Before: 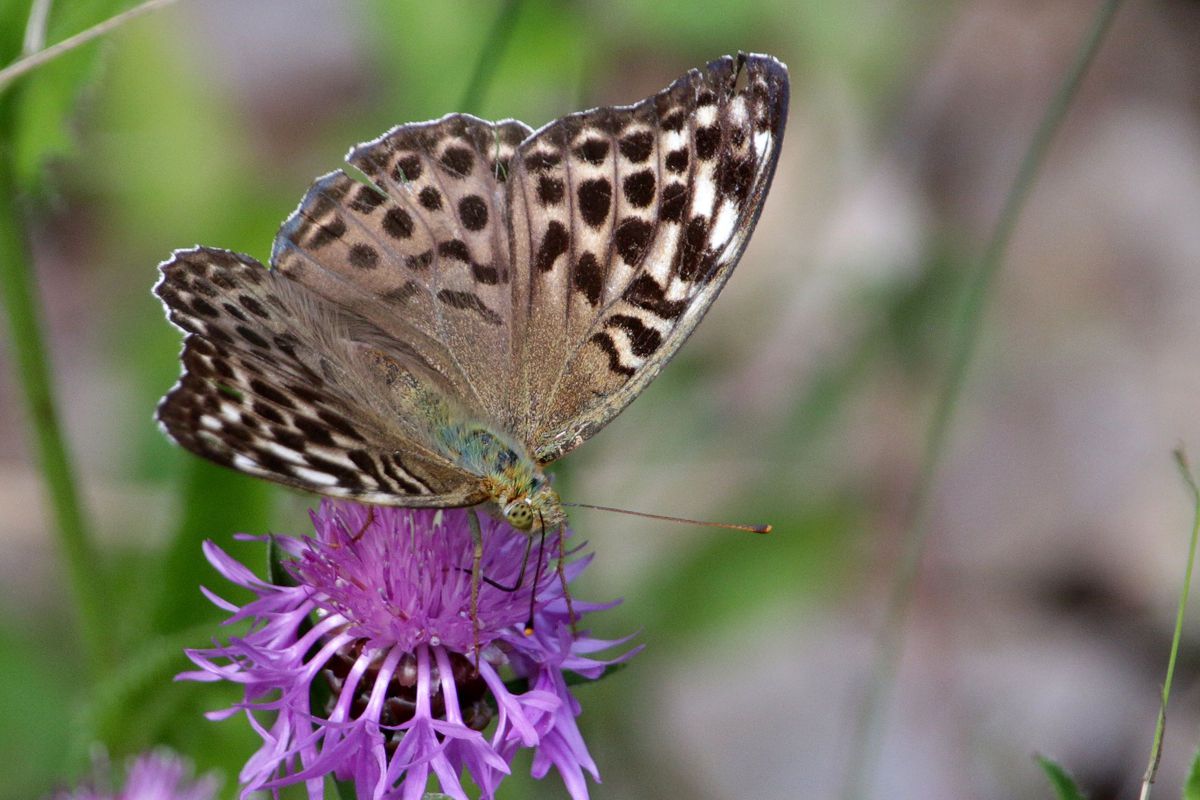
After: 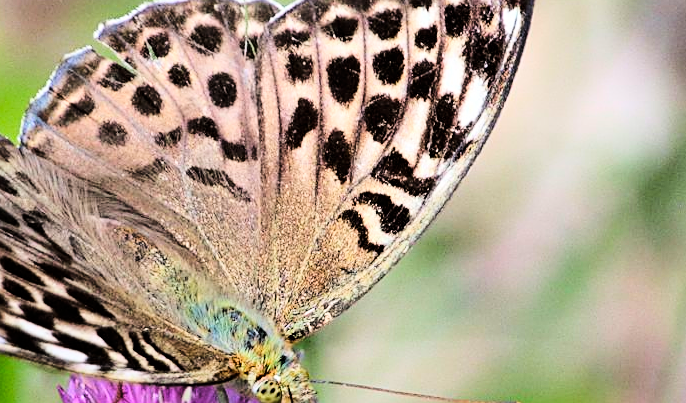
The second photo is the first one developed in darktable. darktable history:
crop: left 20.932%, top 15.471%, right 21.848%, bottom 34.081%
tone curve: curves: ch0 [(0, 0) (0.004, 0) (0.133, 0.071) (0.325, 0.456) (0.832, 0.957) (1, 1)], color space Lab, linked channels, preserve colors none
sharpen: on, module defaults
